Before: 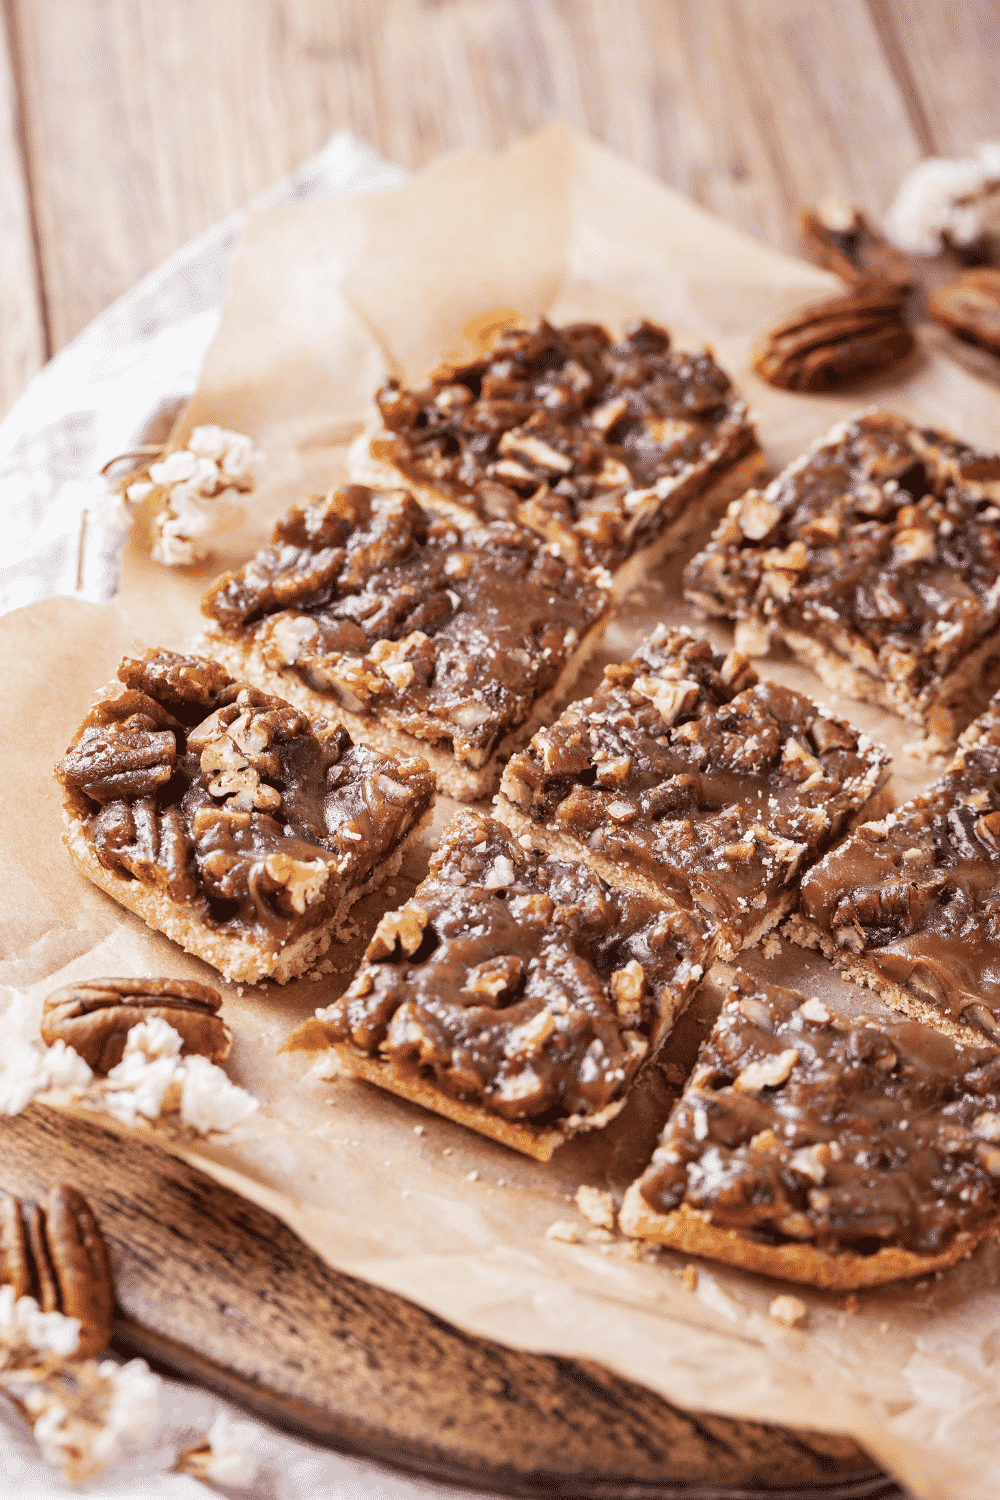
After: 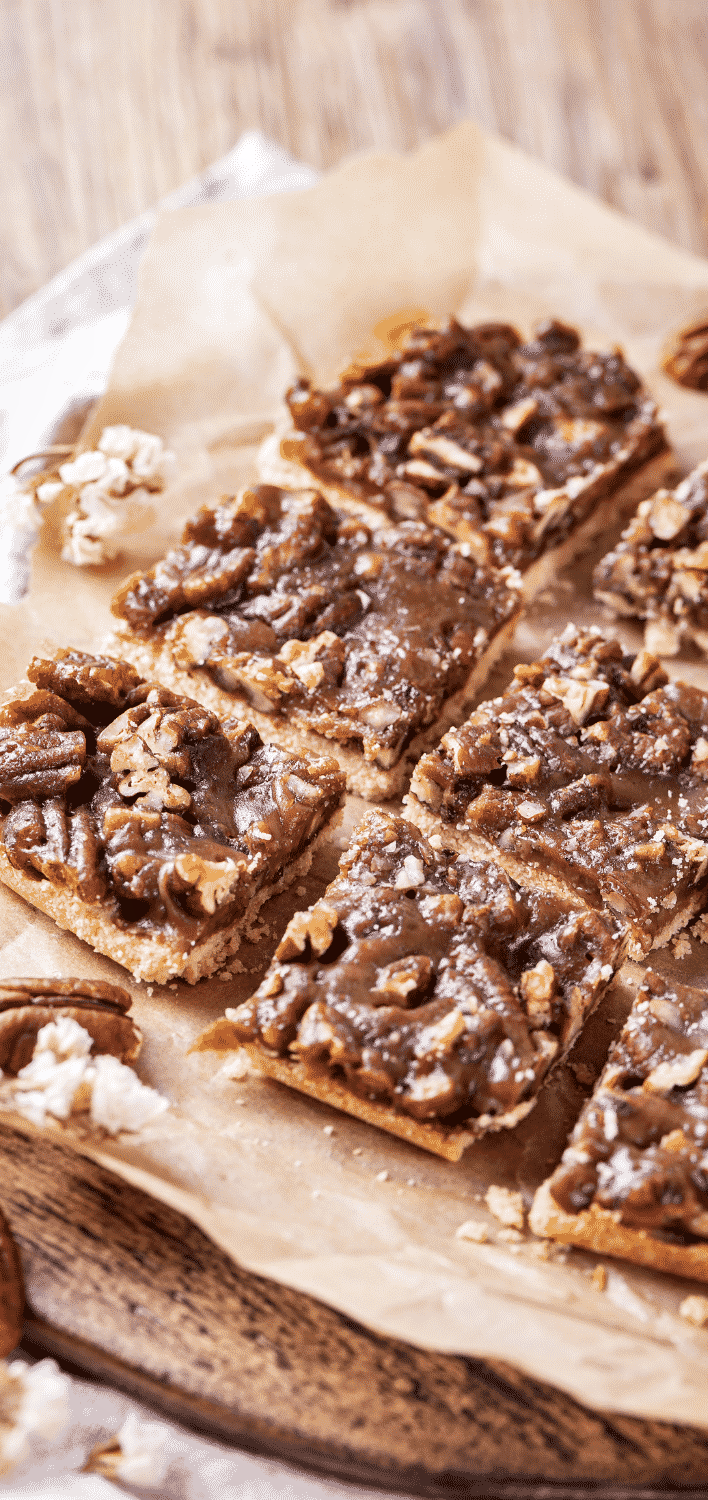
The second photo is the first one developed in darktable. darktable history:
crop and rotate: left 9.042%, right 20.129%
local contrast: mode bilateral grid, contrast 20, coarseness 50, detail 128%, midtone range 0.2
